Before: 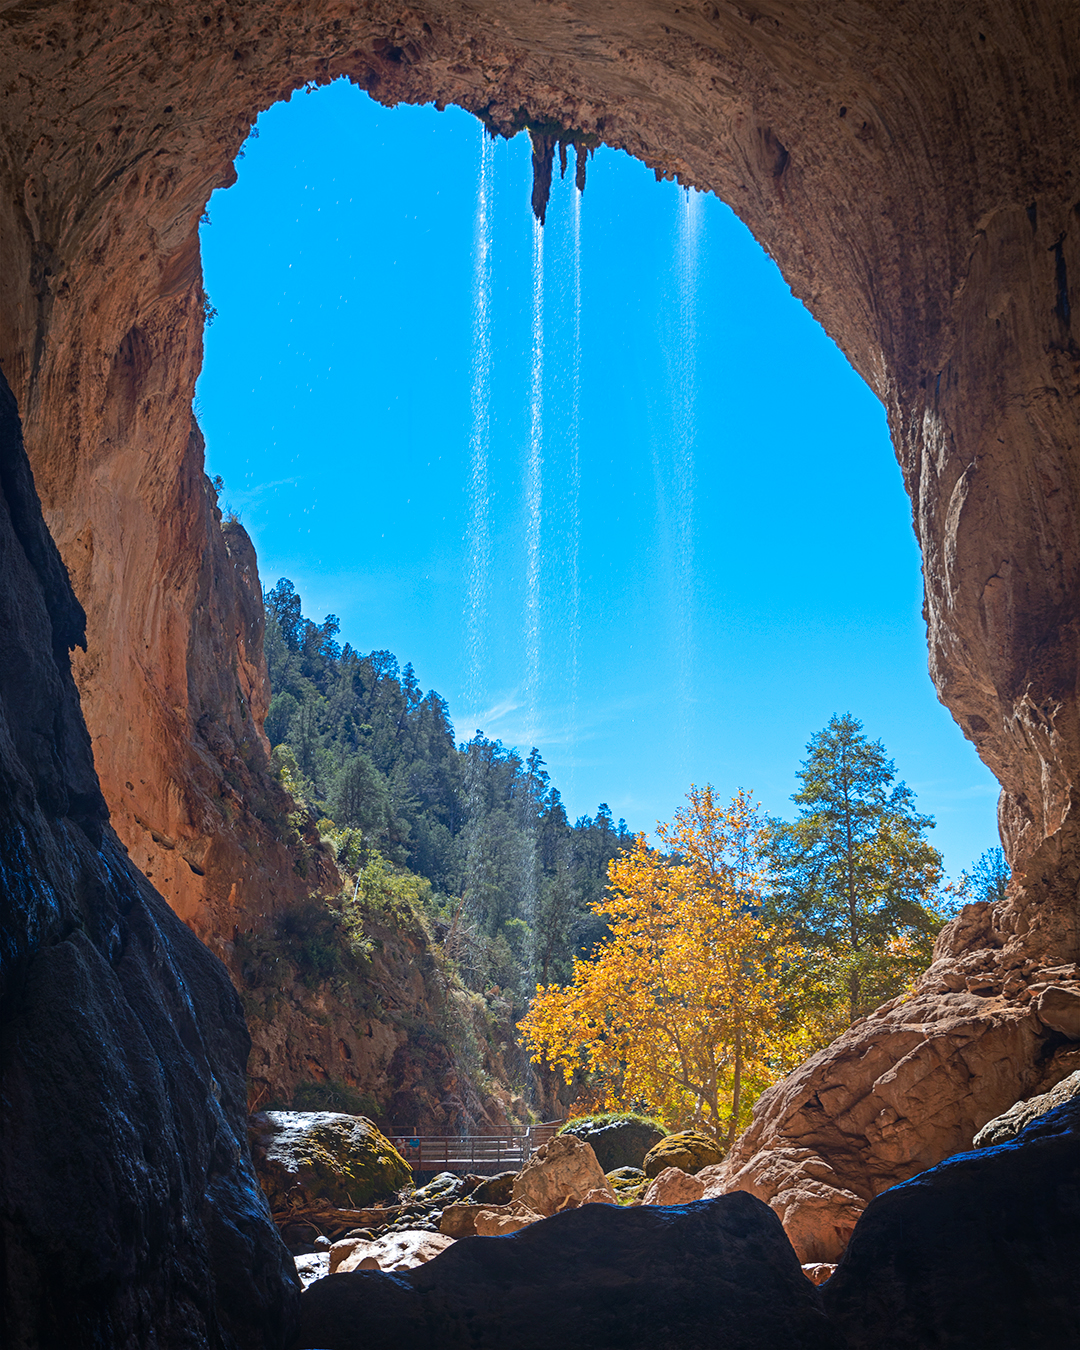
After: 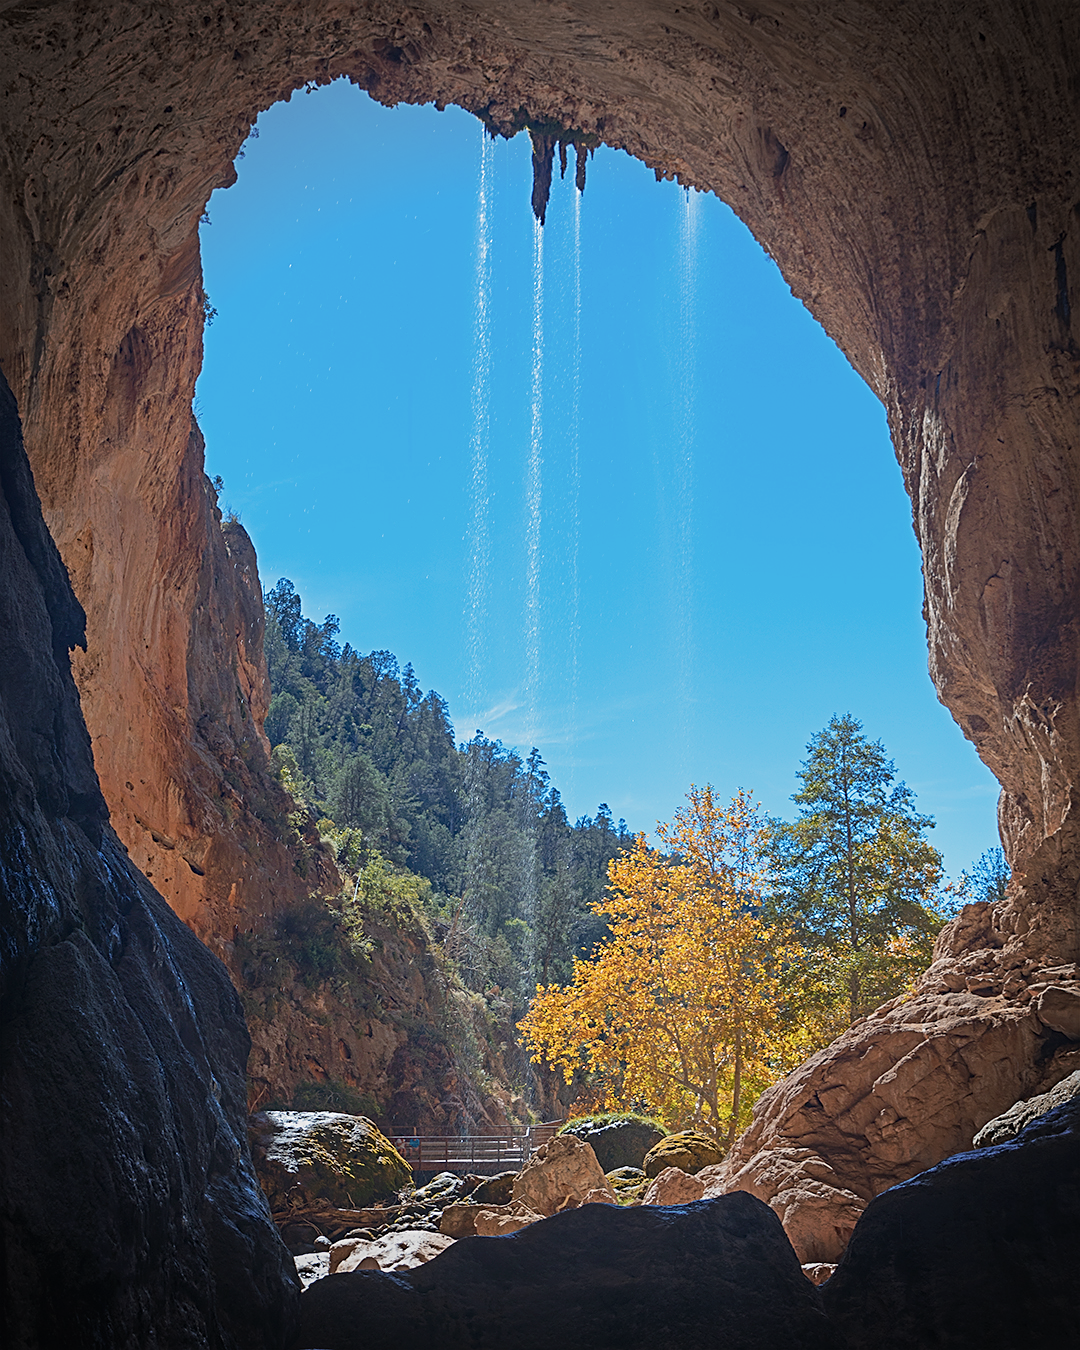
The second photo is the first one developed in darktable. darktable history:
color balance: contrast -15%
sharpen: on, module defaults
vignetting: fall-off start 71.74%
